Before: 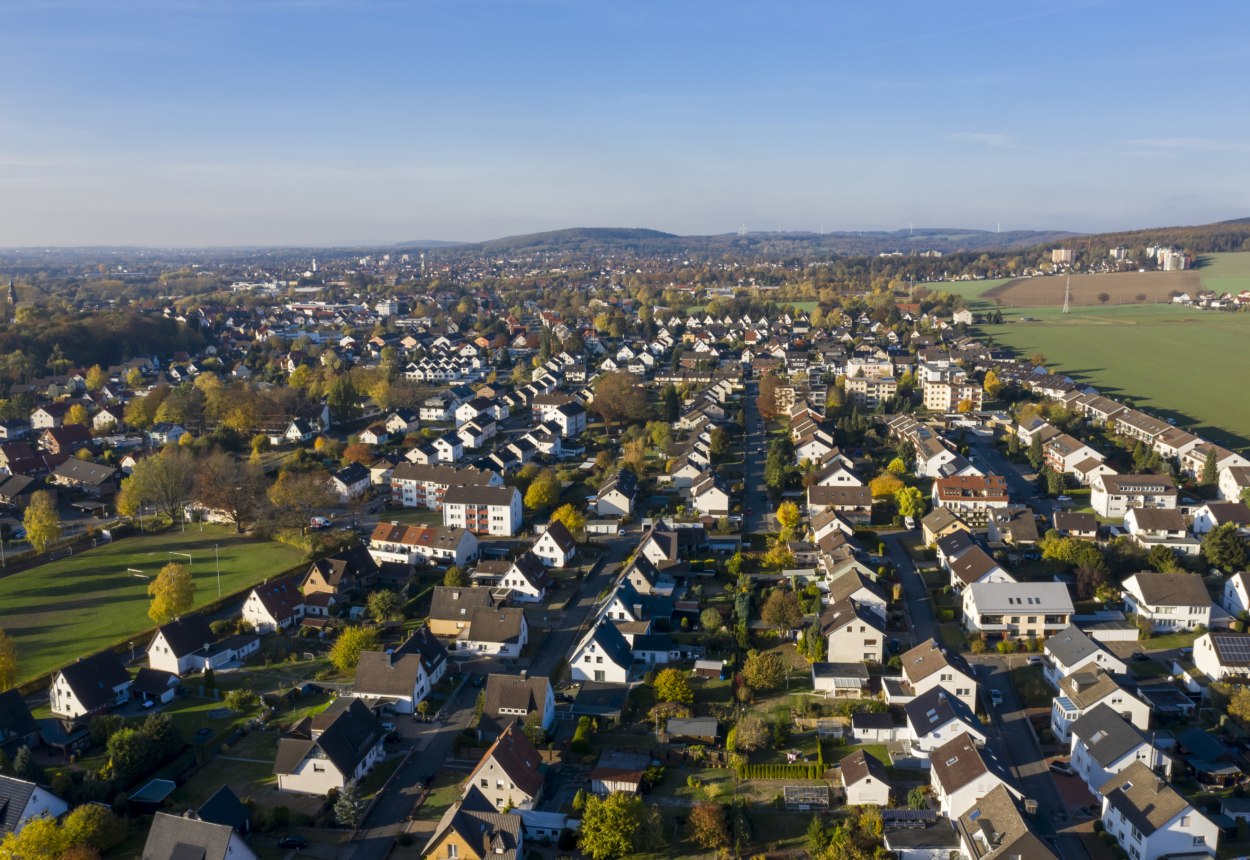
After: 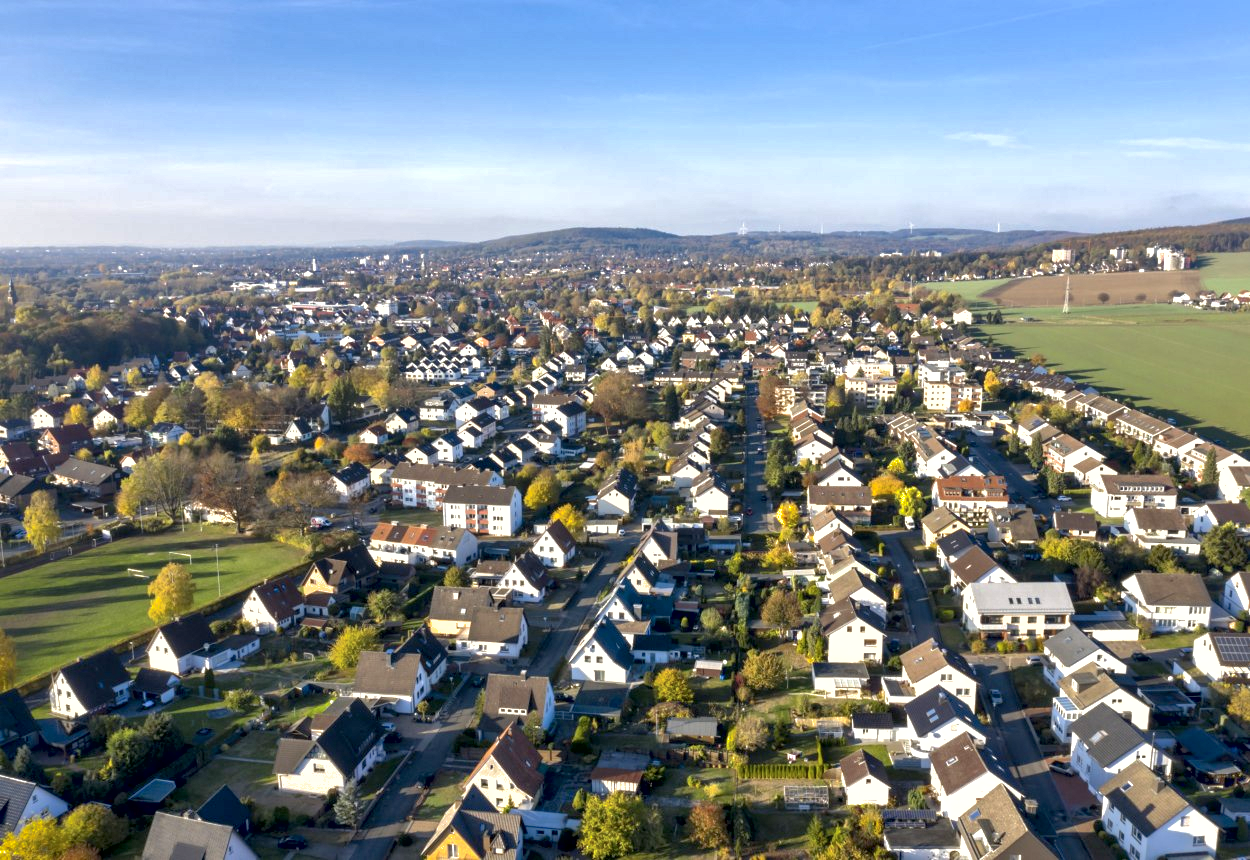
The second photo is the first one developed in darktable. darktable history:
contrast equalizer: y [[0.546, 0.552, 0.554, 0.554, 0.552, 0.546], [0.5 ×6], [0.5 ×6], [0 ×6], [0 ×6]]
exposure: black level correction 0, exposure 0.7 EV, compensate exposure bias true, compensate highlight preservation false
shadows and highlights: on, module defaults
local contrast: mode bilateral grid, contrast 20, coarseness 50, detail 120%, midtone range 0.2
